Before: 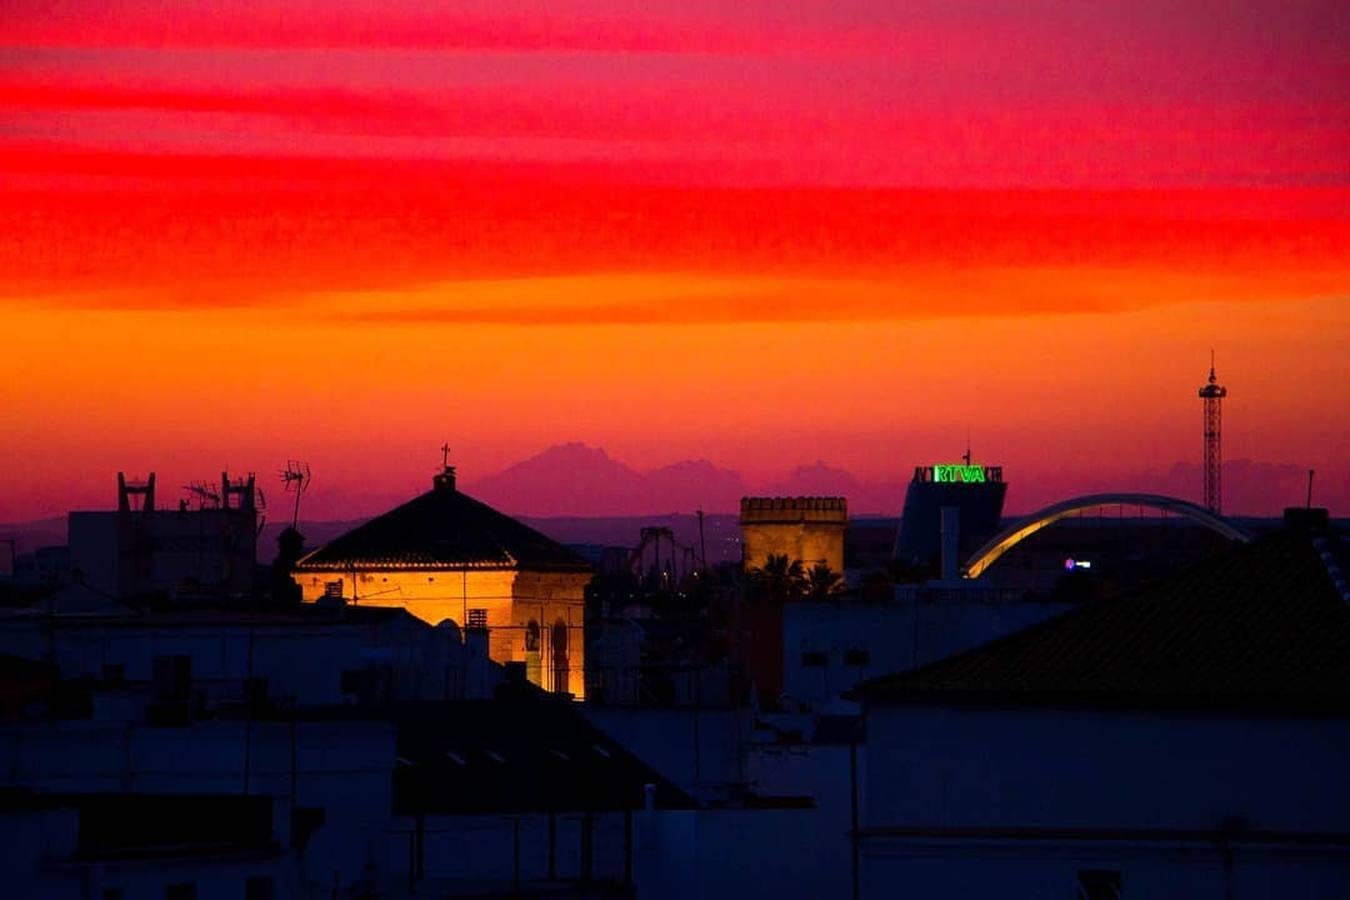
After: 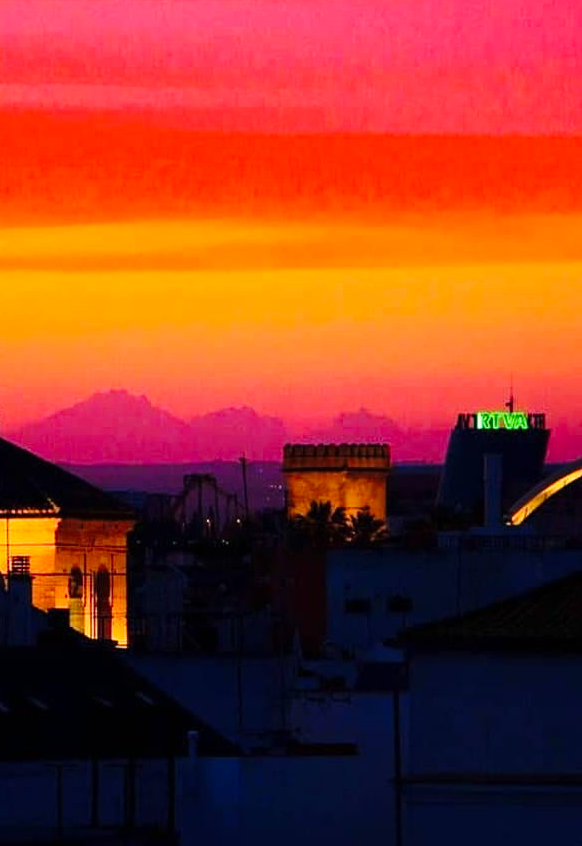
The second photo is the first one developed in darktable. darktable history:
base curve: curves: ch0 [(0, 0) (0.028, 0.03) (0.121, 0.232) (0.46, 0.748) (0.859, 0.968) (1, 1)], exposure shift 0.01, preserve colors none
crop: left 33.908%, top 5.967%, right 22.929%
